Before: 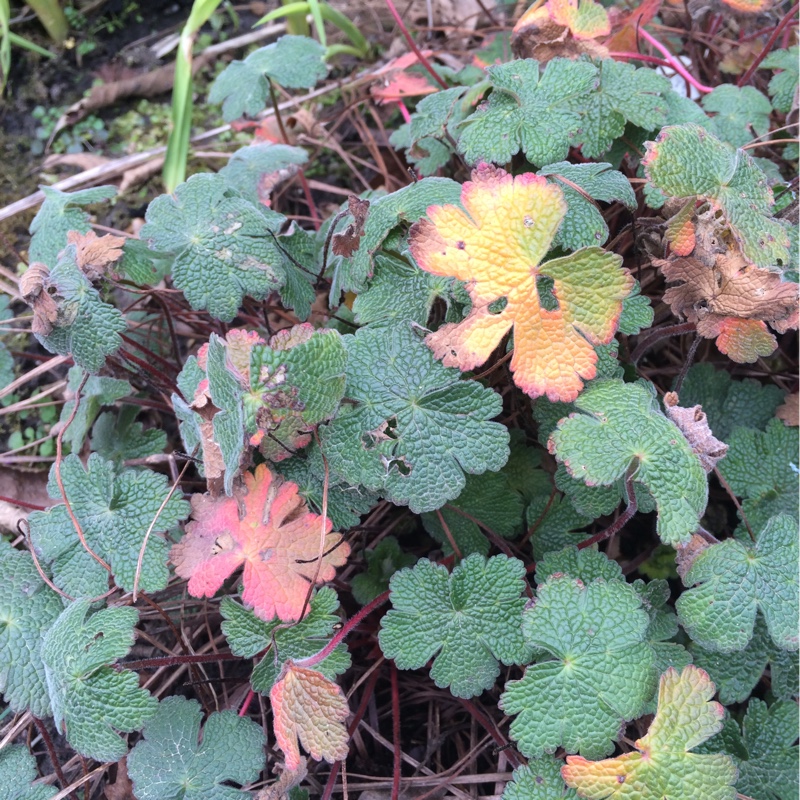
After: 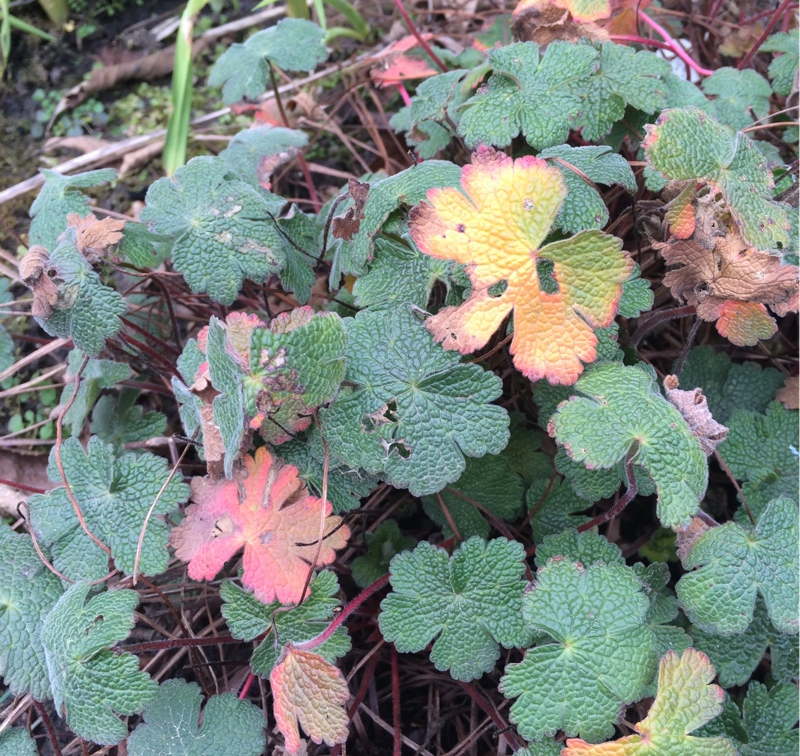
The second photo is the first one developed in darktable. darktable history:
crop and rotate: top 2.217%, bottom 3.262%
